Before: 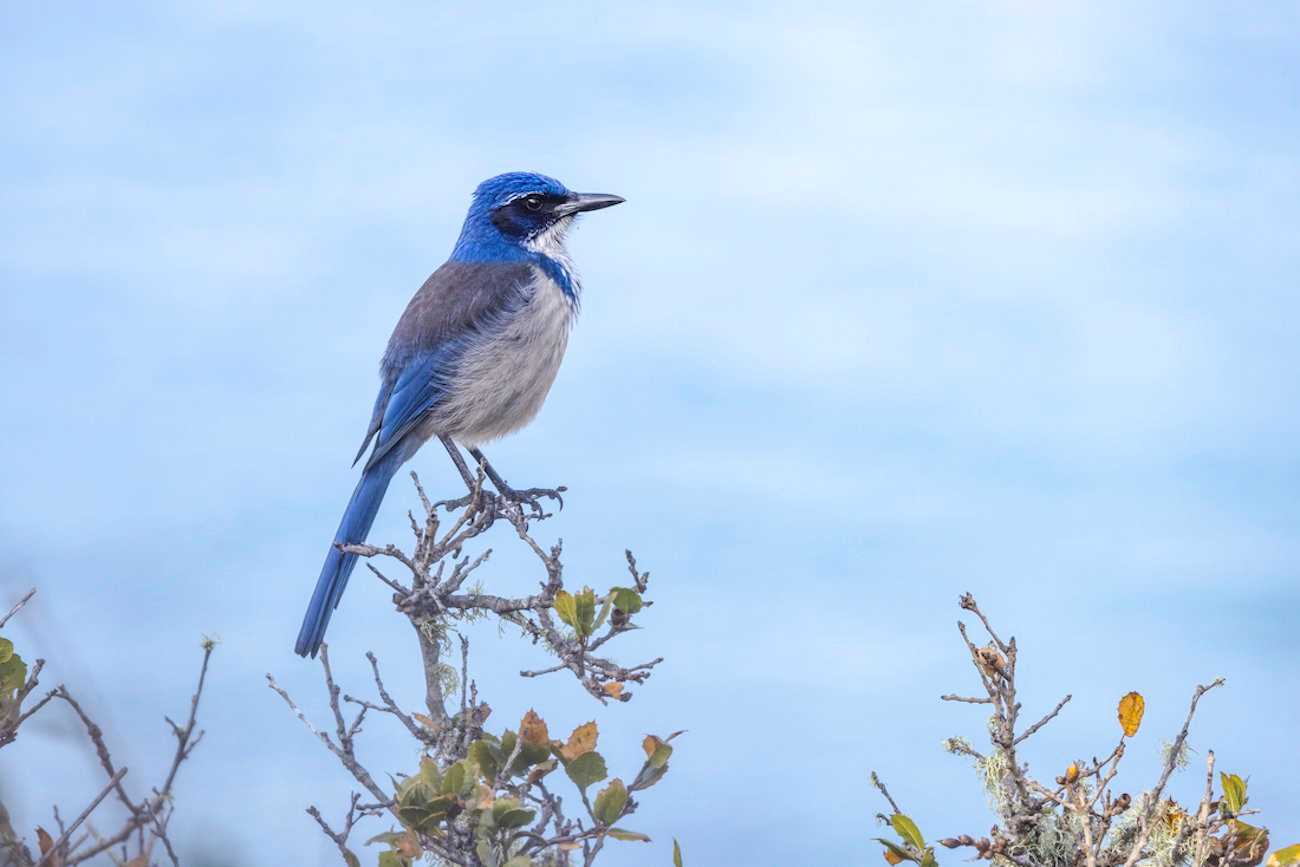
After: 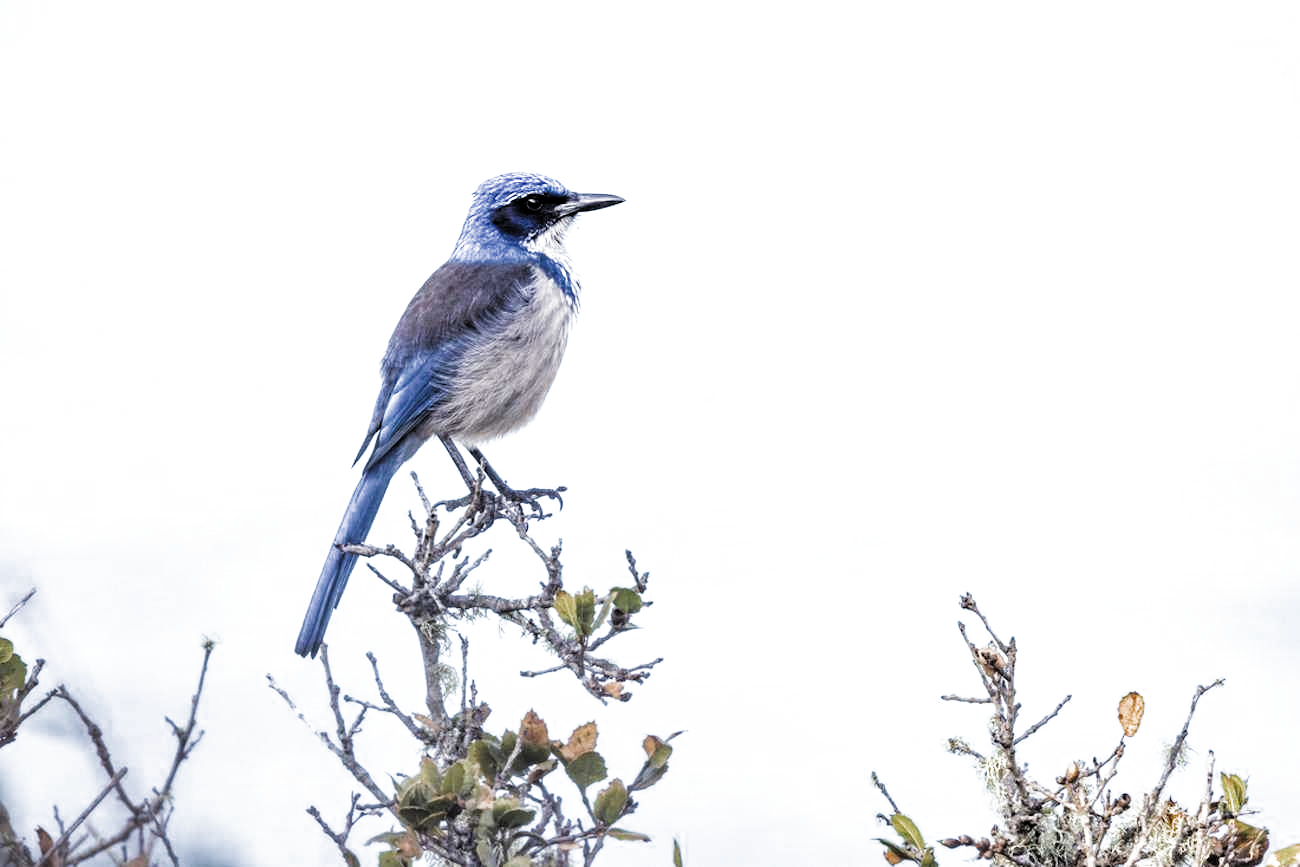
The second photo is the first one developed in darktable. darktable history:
filmic rgb: black relative exposure -3.63 EV, white relative exposure 2.15 EV, hardness 3.62, color science v4 (2020)
